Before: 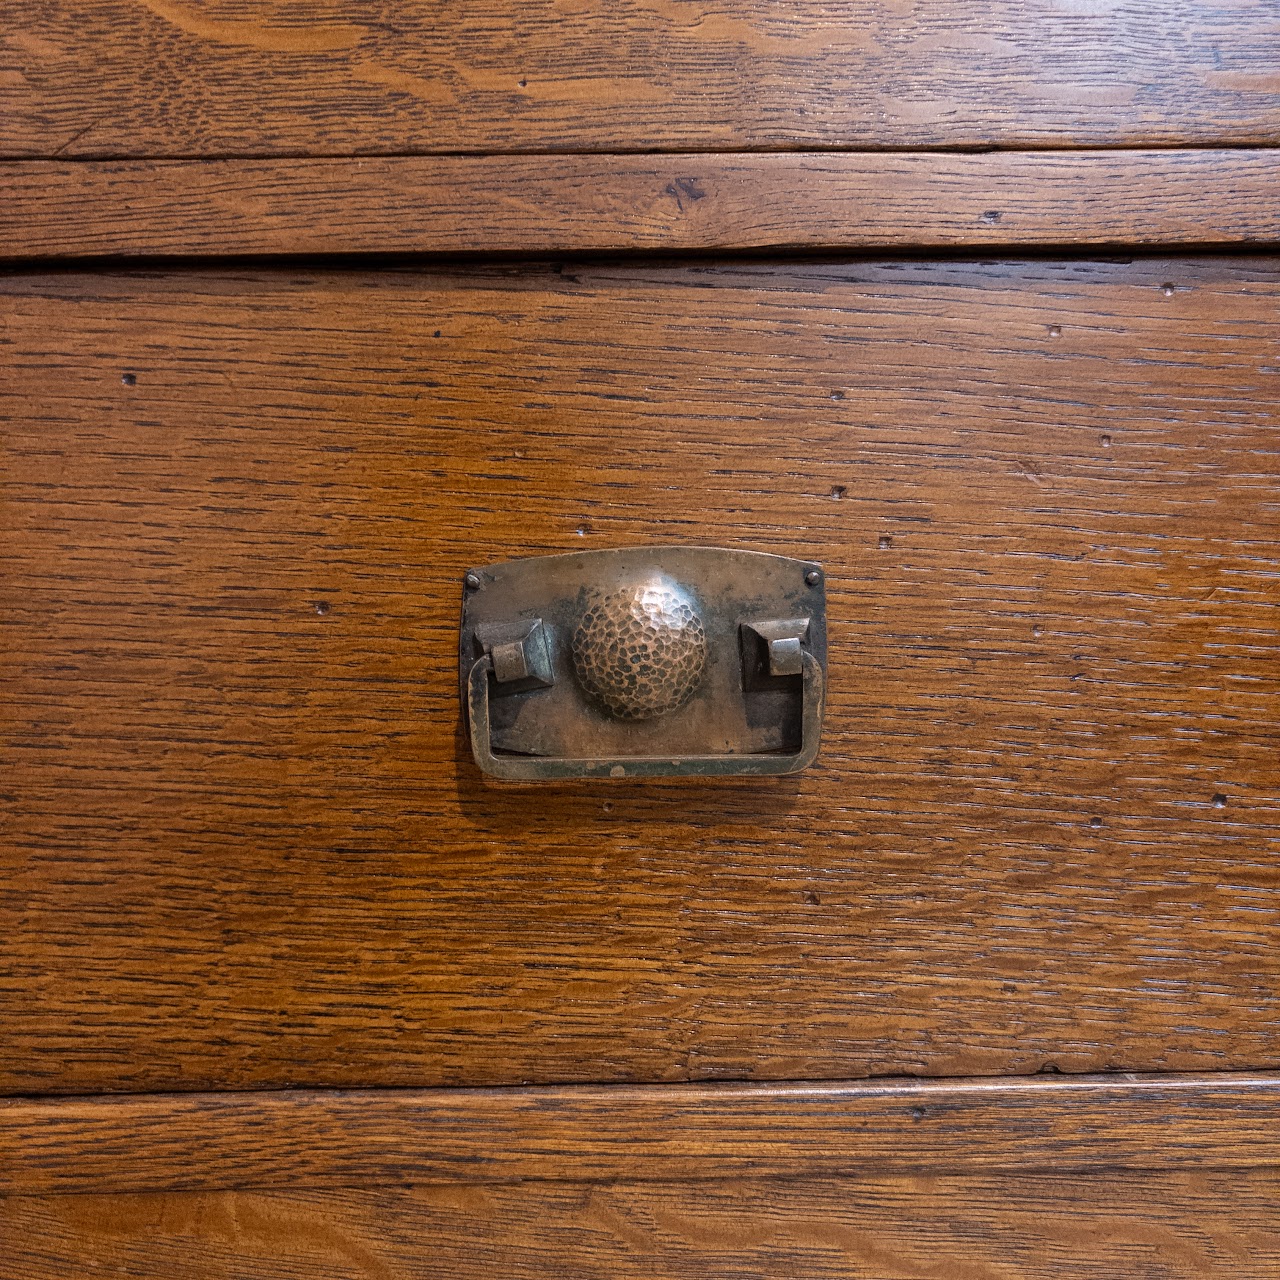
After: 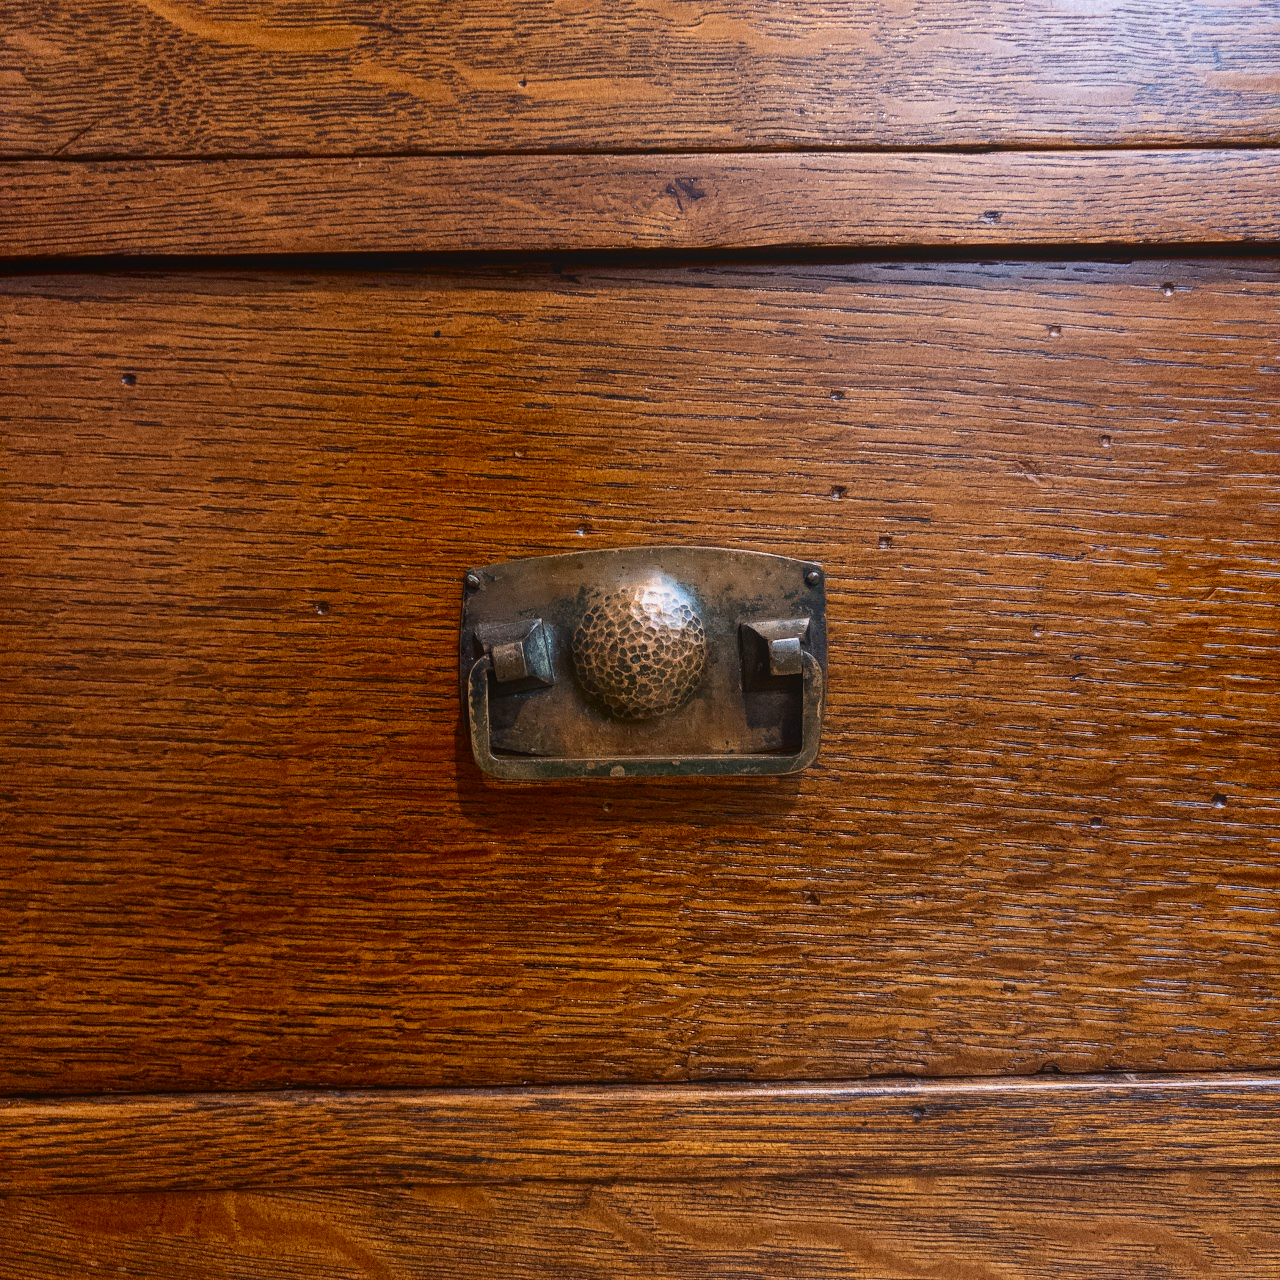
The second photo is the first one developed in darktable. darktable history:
local contrast: highlights 49%, shadows 5%, detail 100%
exposure: exposure 0.128 EV, compensate highlight preservation false
contrast brightness saturation: contrast 0.207, brightness -0.106, saturation 0.208
